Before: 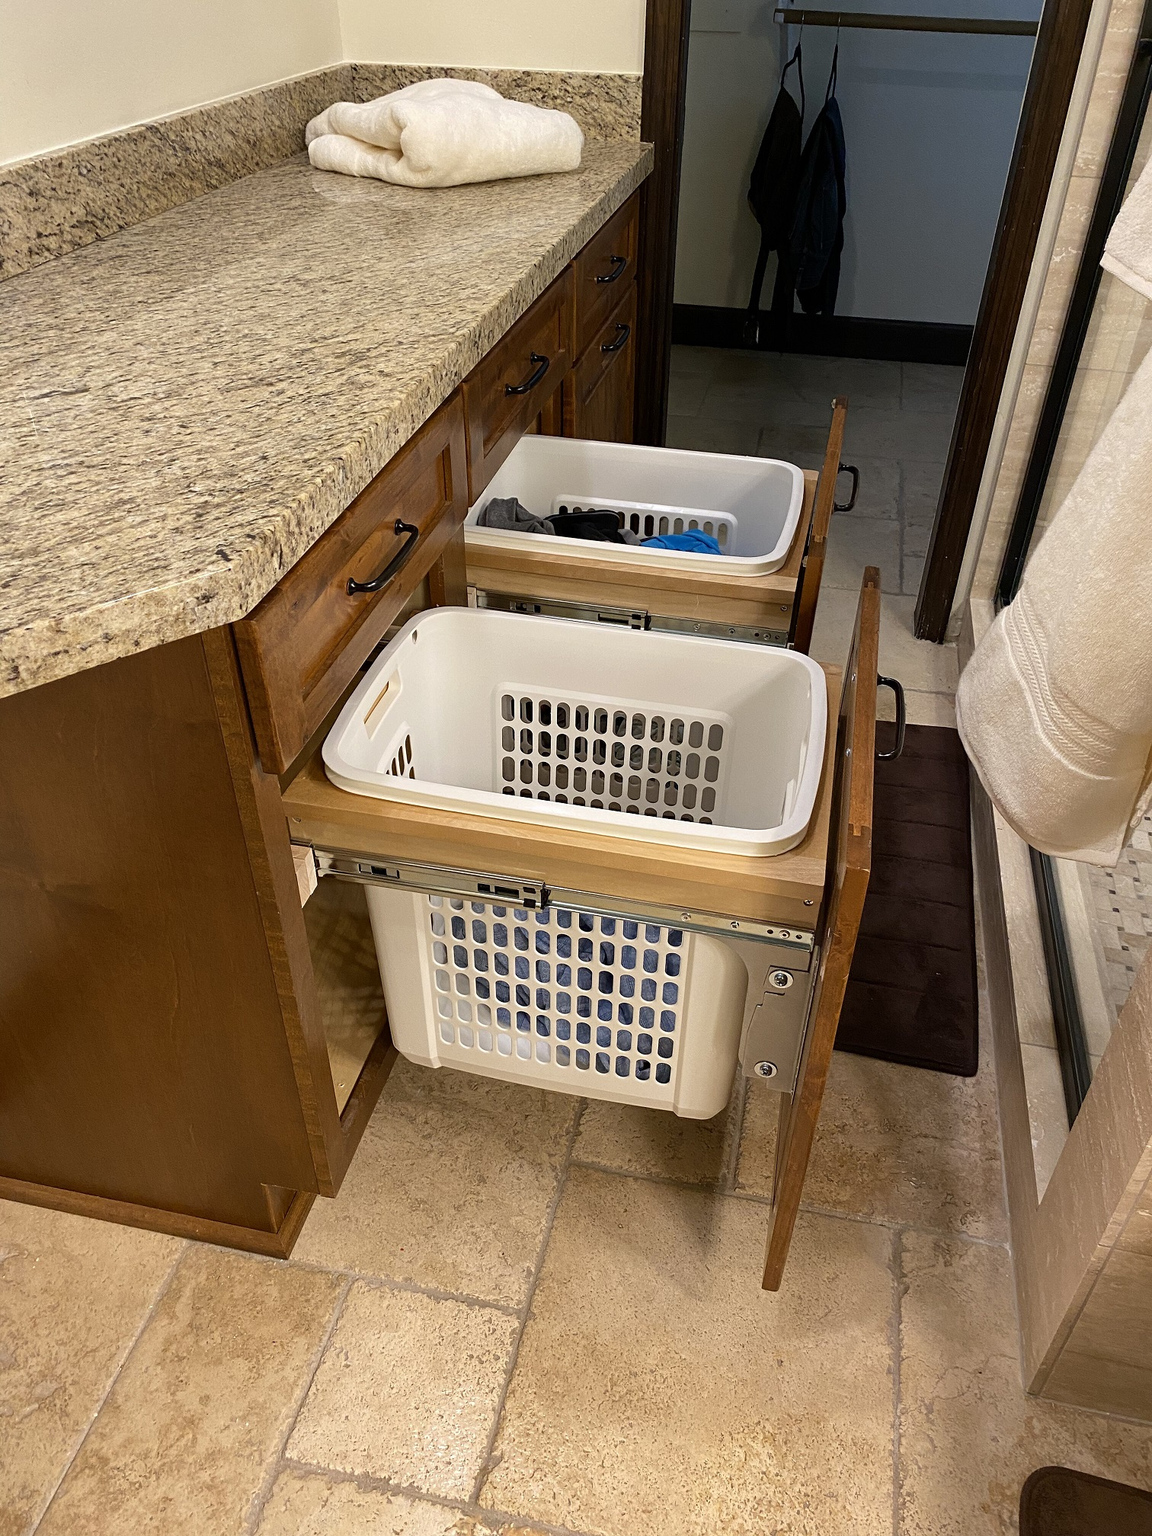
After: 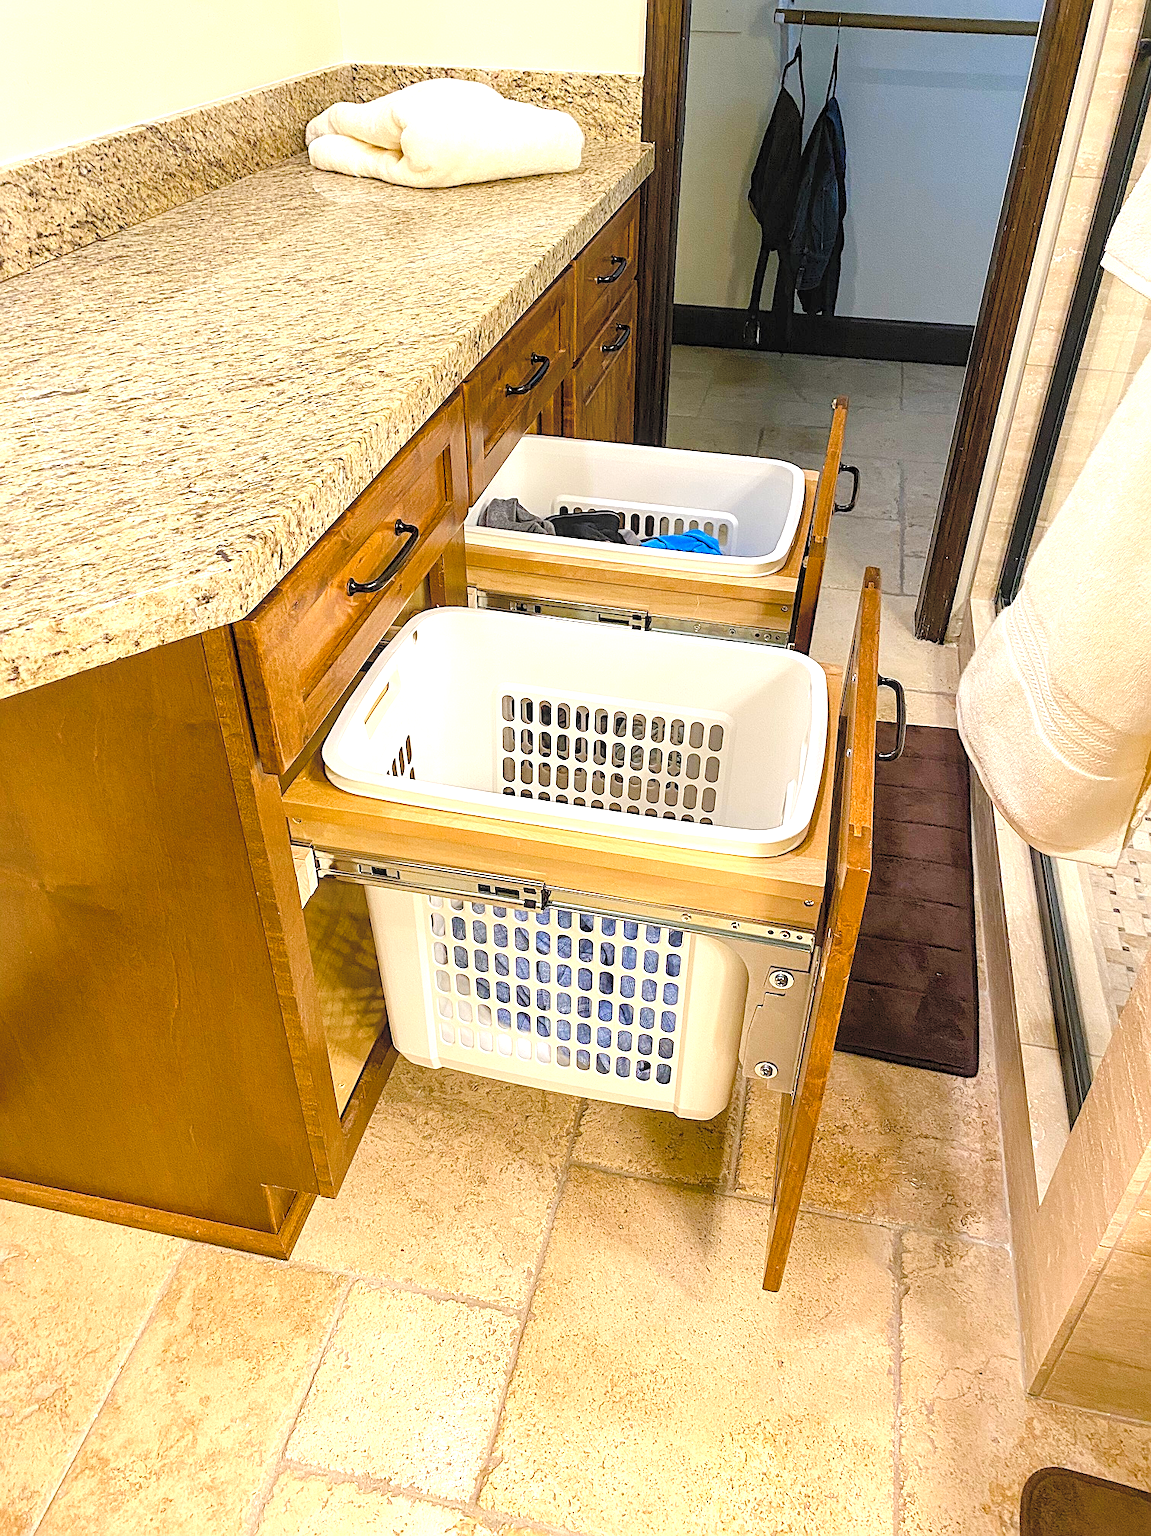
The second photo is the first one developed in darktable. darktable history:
local contrast: on, module defaults
tone curve: curves: ch1 [(0, 0) (0.173, 0.145) (0.467, 0.477) (0.808, 0.611) (1, 1)]; ch2 [(0, 0) (0.255, 0.314) (0.498, 0.509) (0.694, 0.64) (1, 1)], color space Lab, linked channels
sharpen: on, module defaults
contrast brightness saturation: contrast 0.103, brightness 0.311, saturation 0.14
color balance rgb: perceptual saturation grading › global saturation 45.472%, perceptual saturation grading › highlights -50.172%, perceptual saturation grading › shadows 30.856%, perceptual brilliance grading › global brilliance 11.478%
exposure: black level correction 0, exposure 0.498 EV, compensate highlight preservation false
